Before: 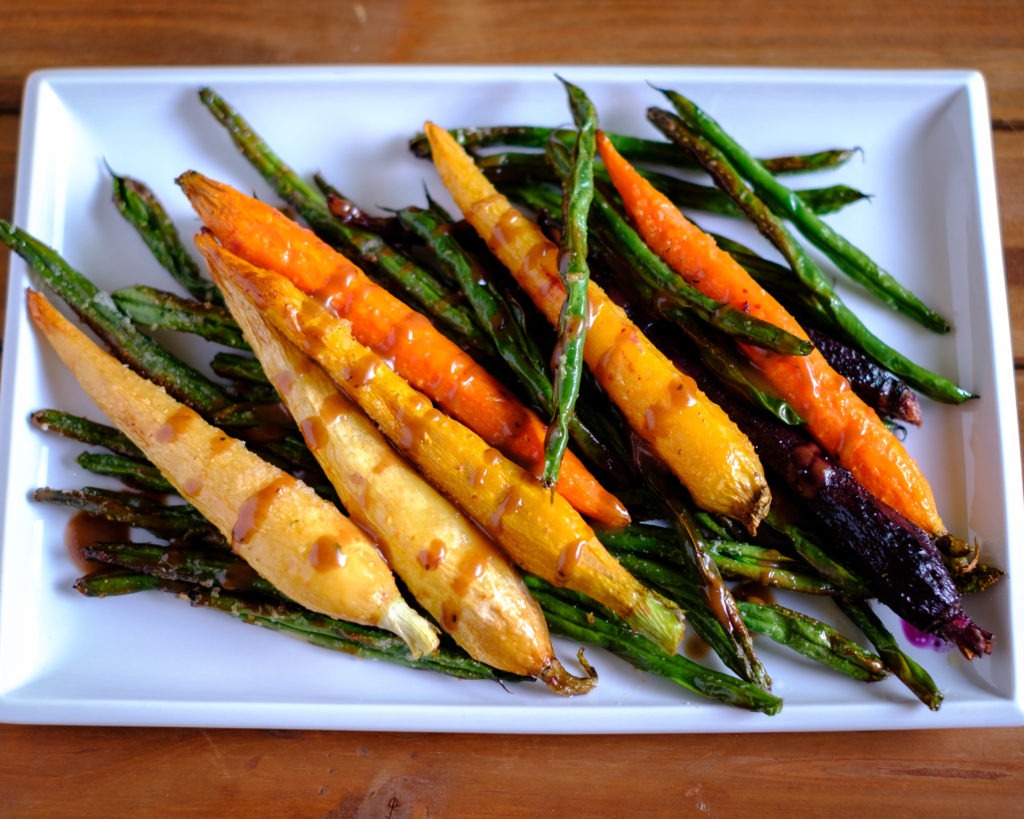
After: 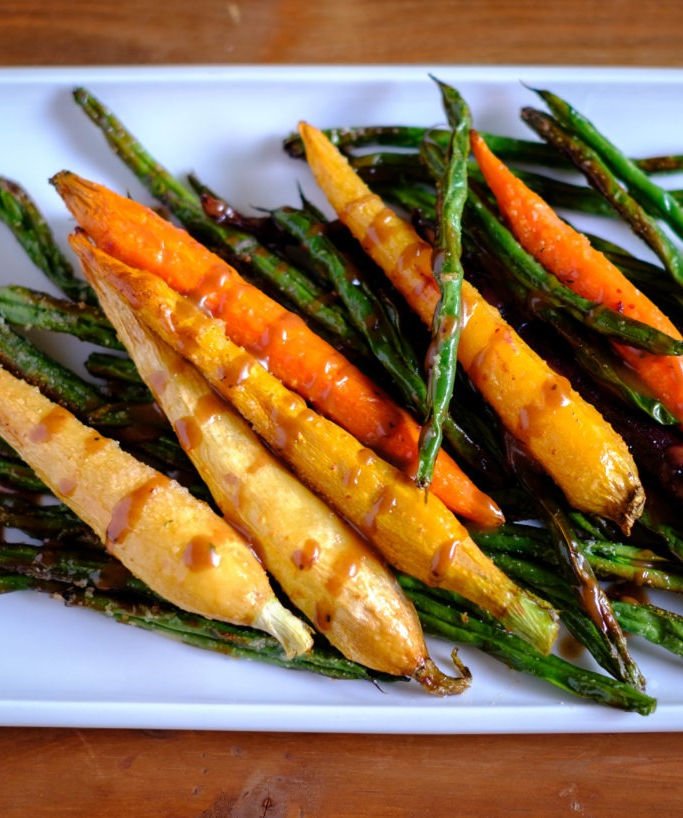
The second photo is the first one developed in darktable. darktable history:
crop and rotate: left 12.396%, right 20.876%
exposure: compensate exposure bias true, compensate highlight preservation false
